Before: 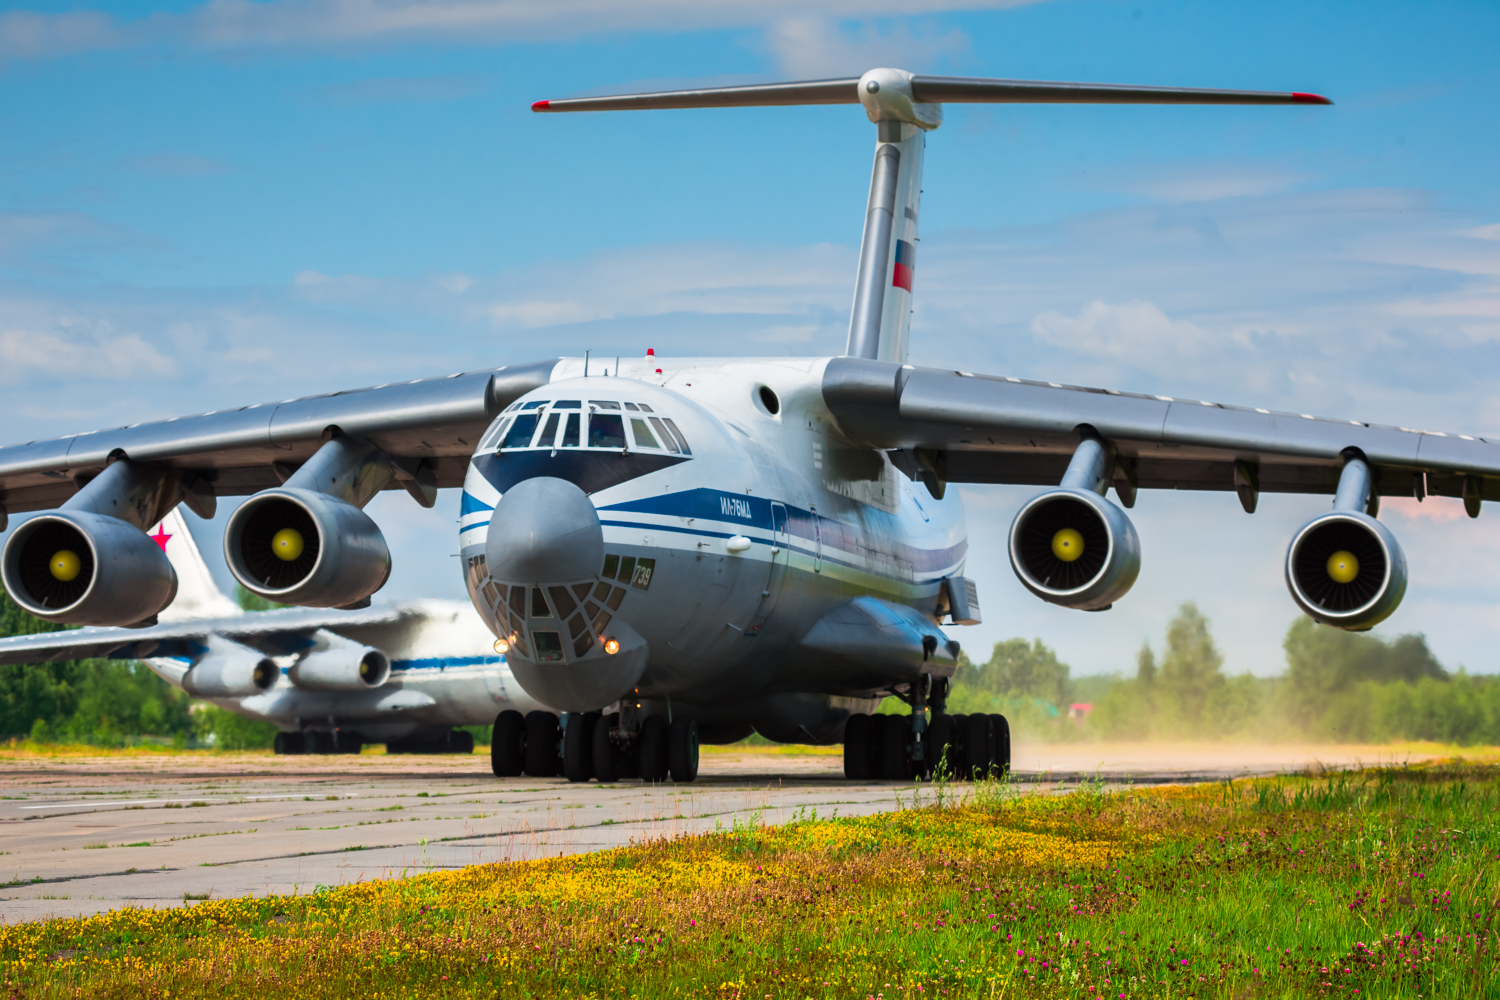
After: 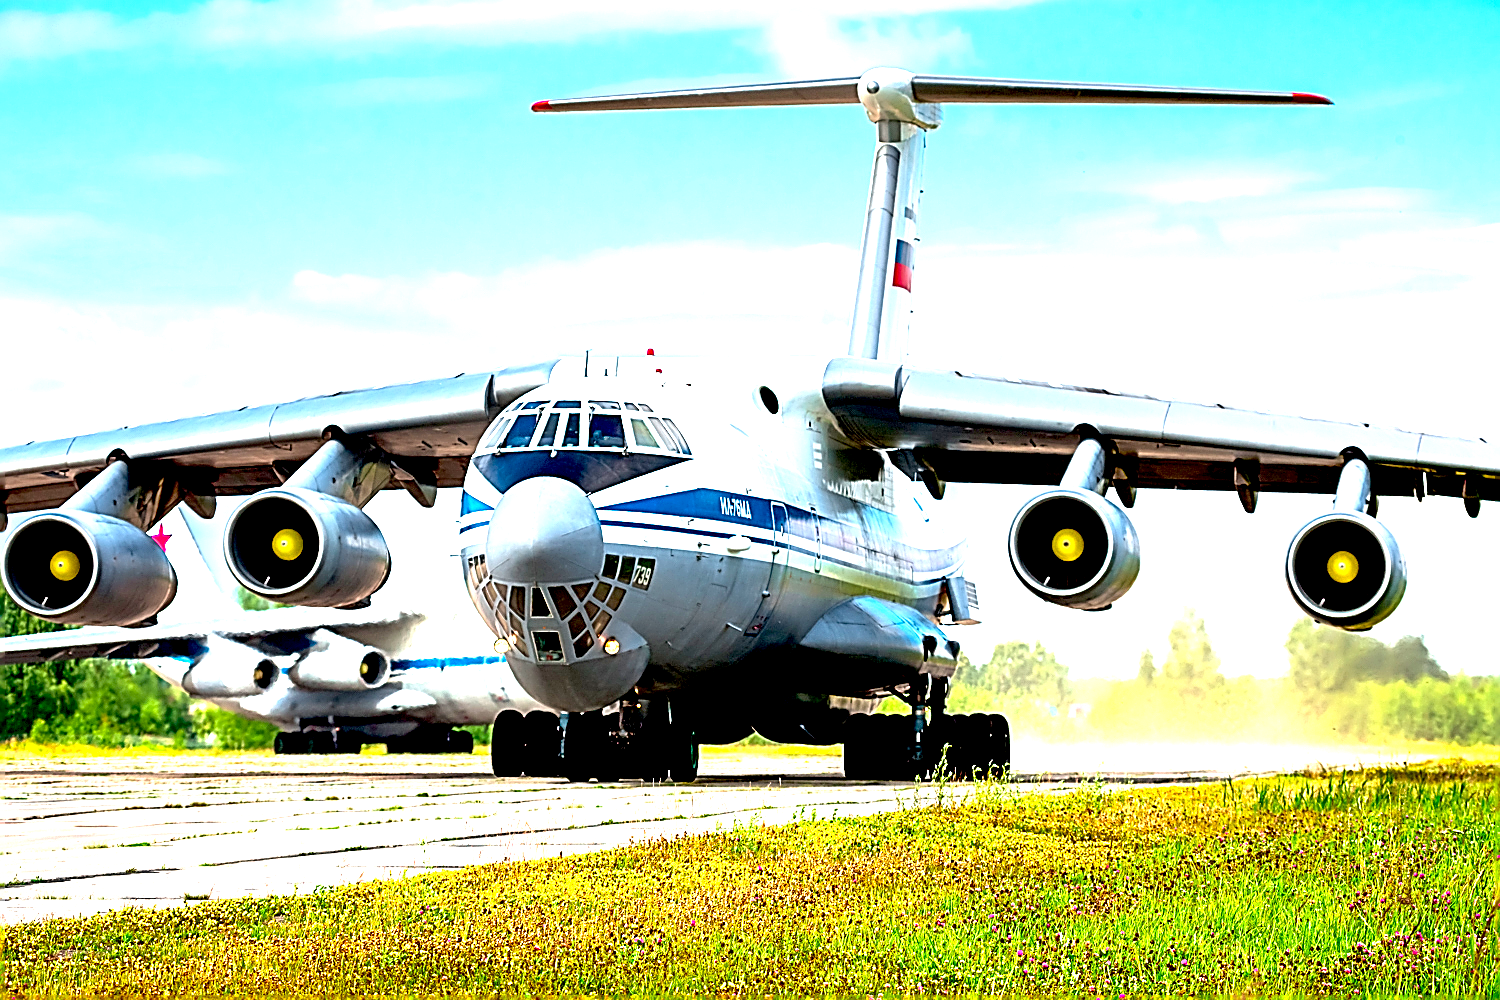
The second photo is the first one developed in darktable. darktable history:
sharpen: amount 1.861
exposure: black level correction 0.016, exposure 1.774 EV, compensate highlight preservation false
